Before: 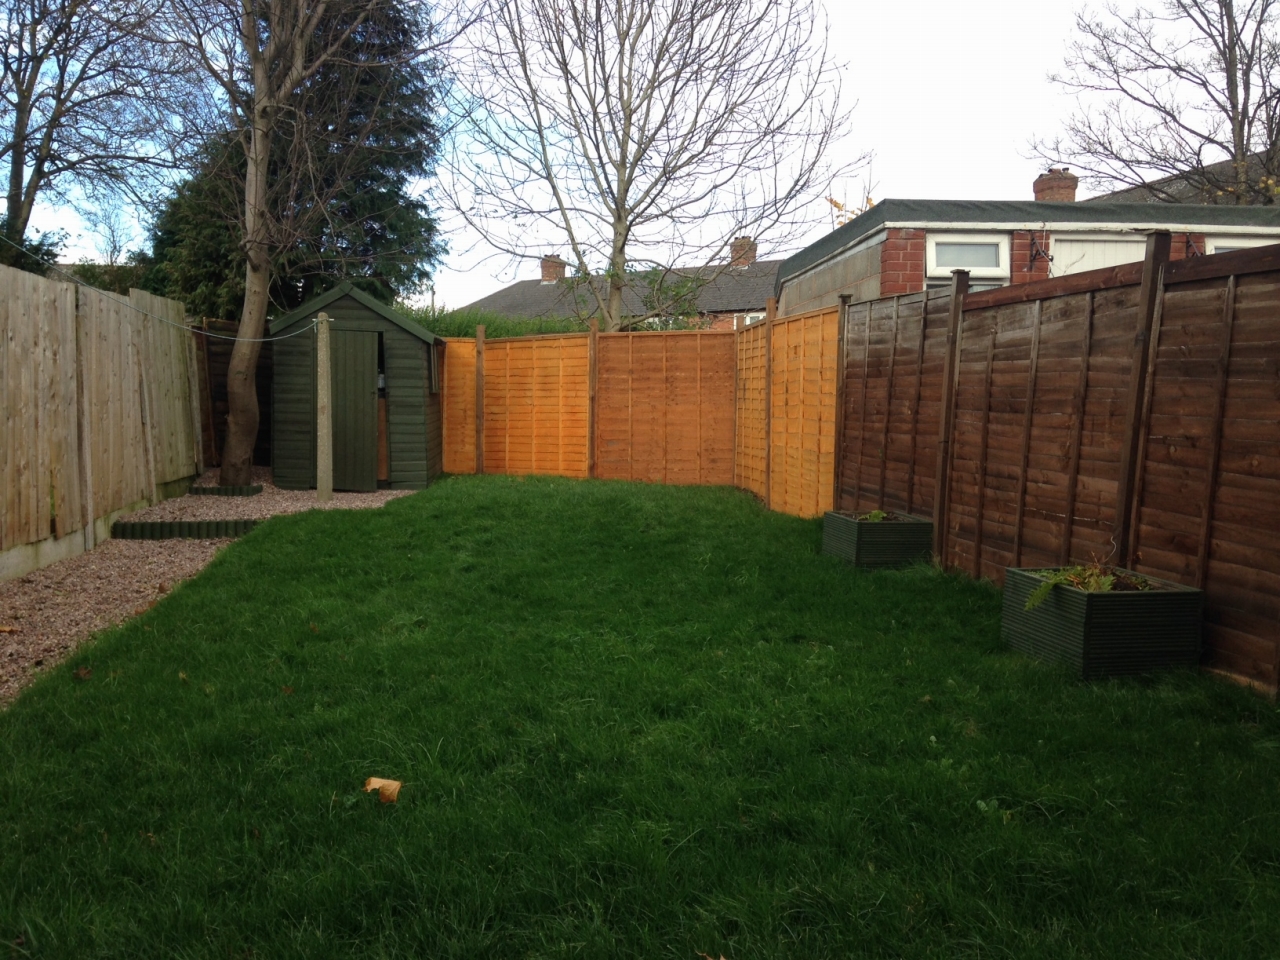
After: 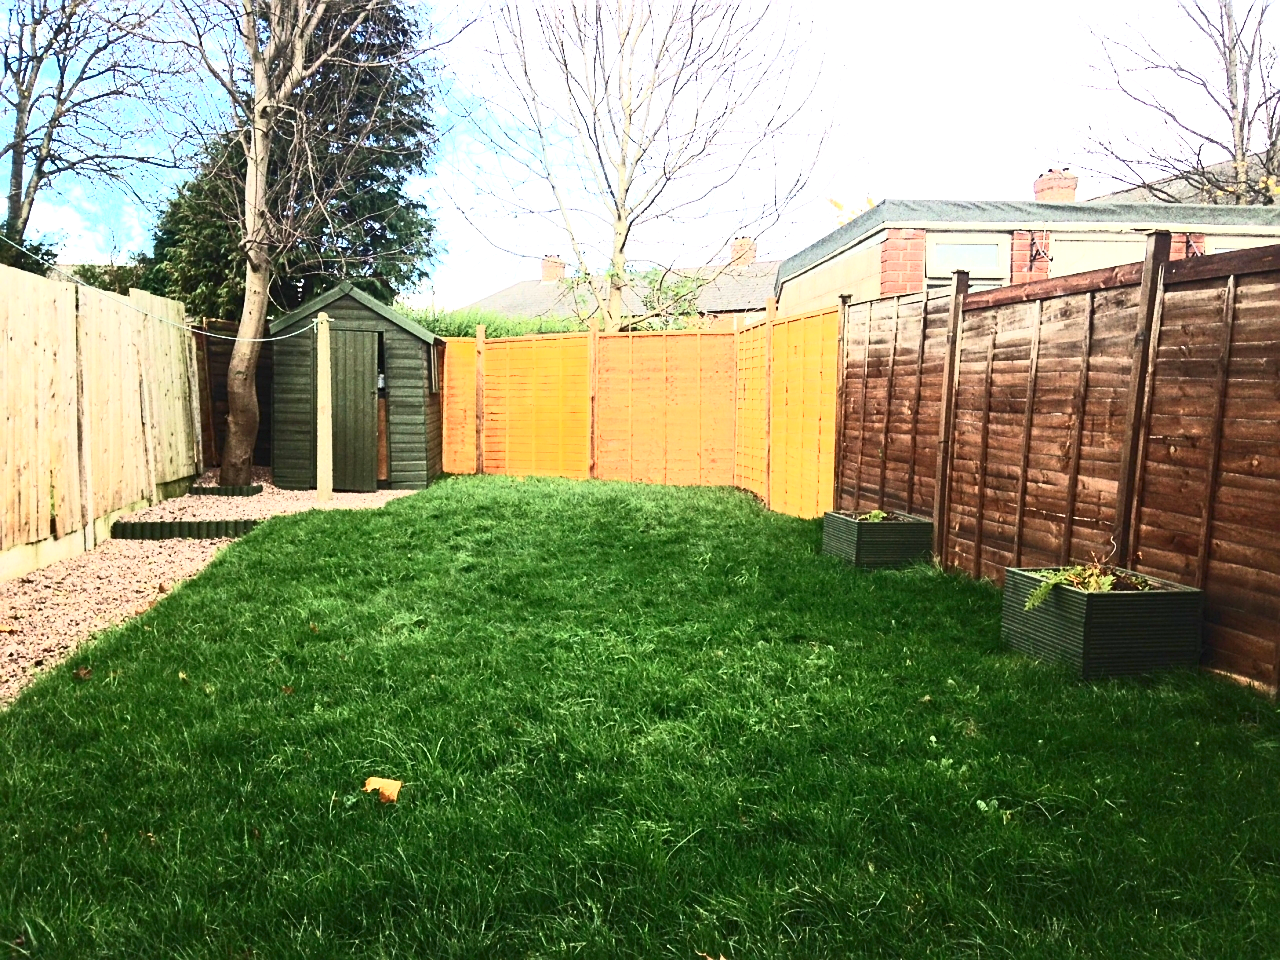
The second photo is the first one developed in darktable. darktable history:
contrast brightness saturation: contrast 0.637, brightness 0.355, saturation 0.145
sharpen: on, module defaults
exposure: black level correction 0, exposure 1.63 EV, compensate highlight preservation false
